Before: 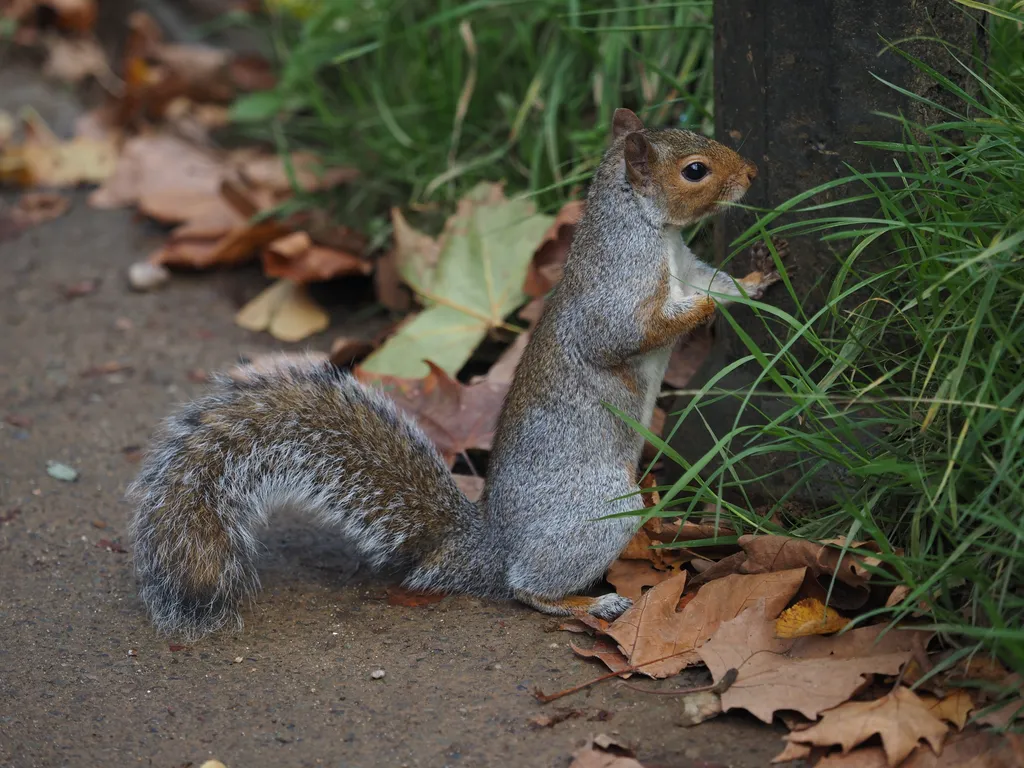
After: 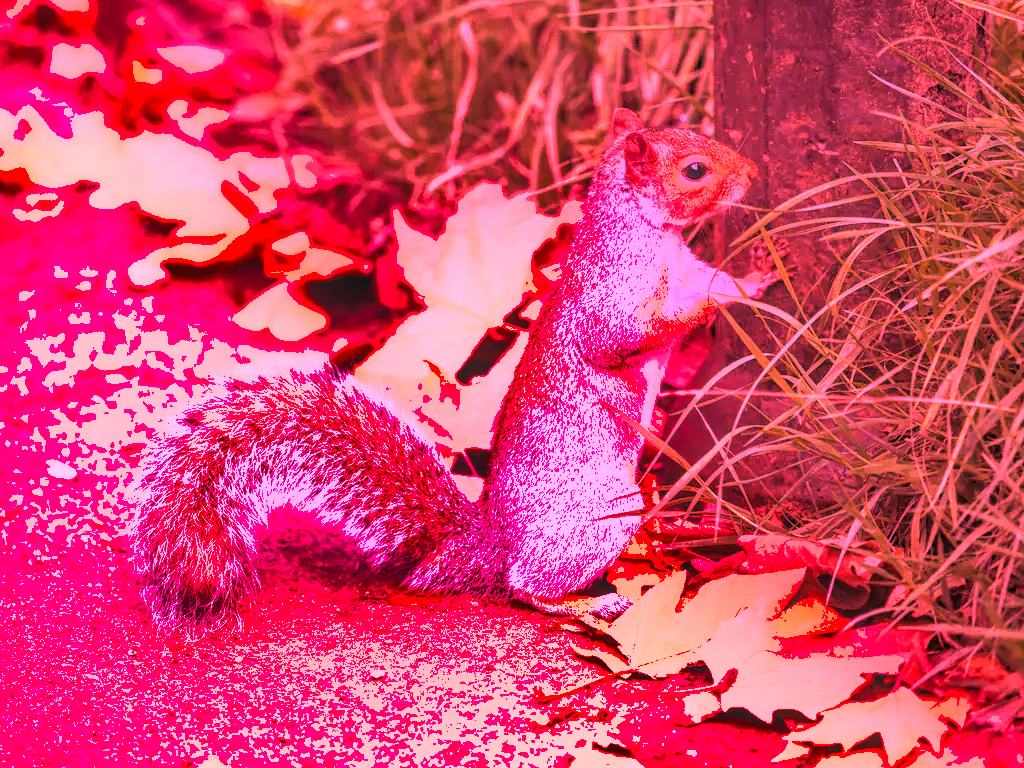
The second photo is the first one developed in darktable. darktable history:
shadows and highlights: soften with gaussian
local contrast: on, module defaults
white balance: red 4.26, blue 1.802
